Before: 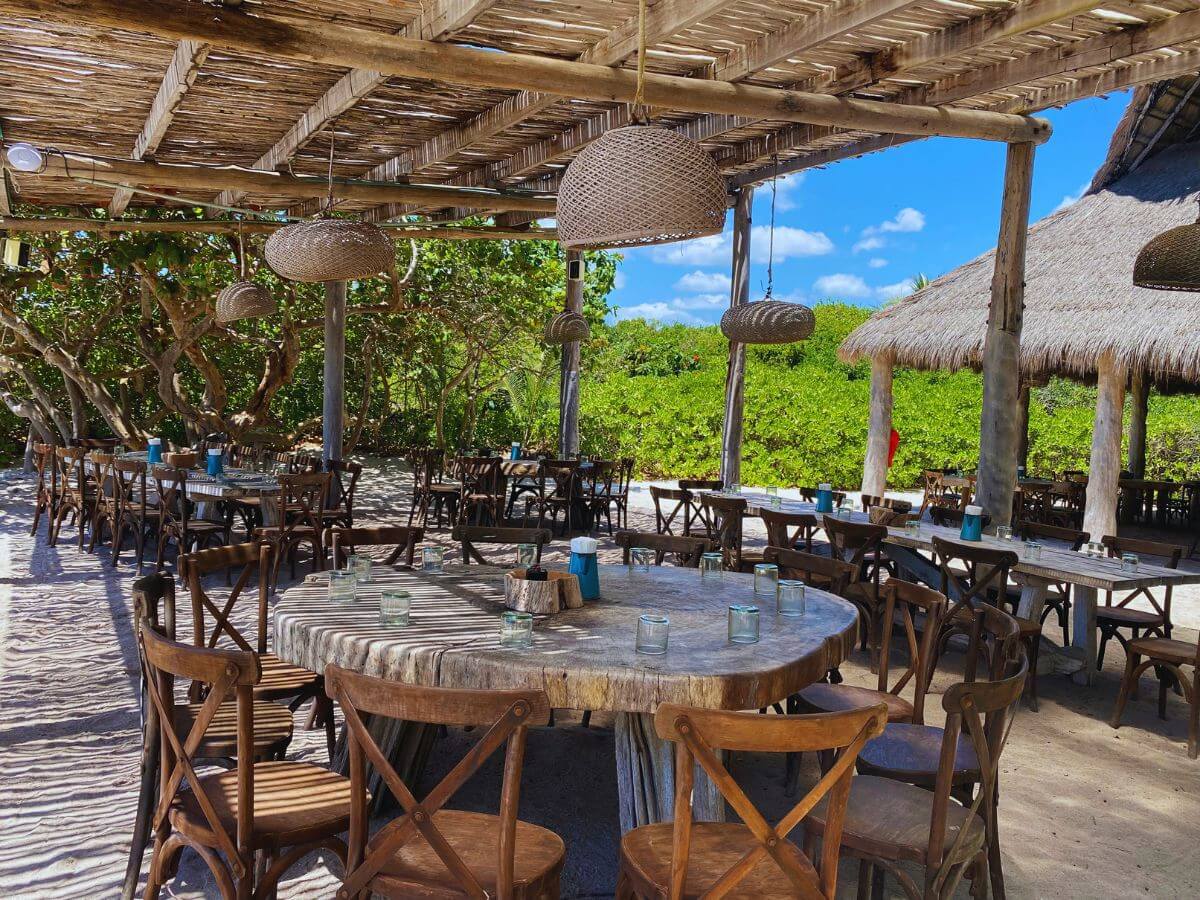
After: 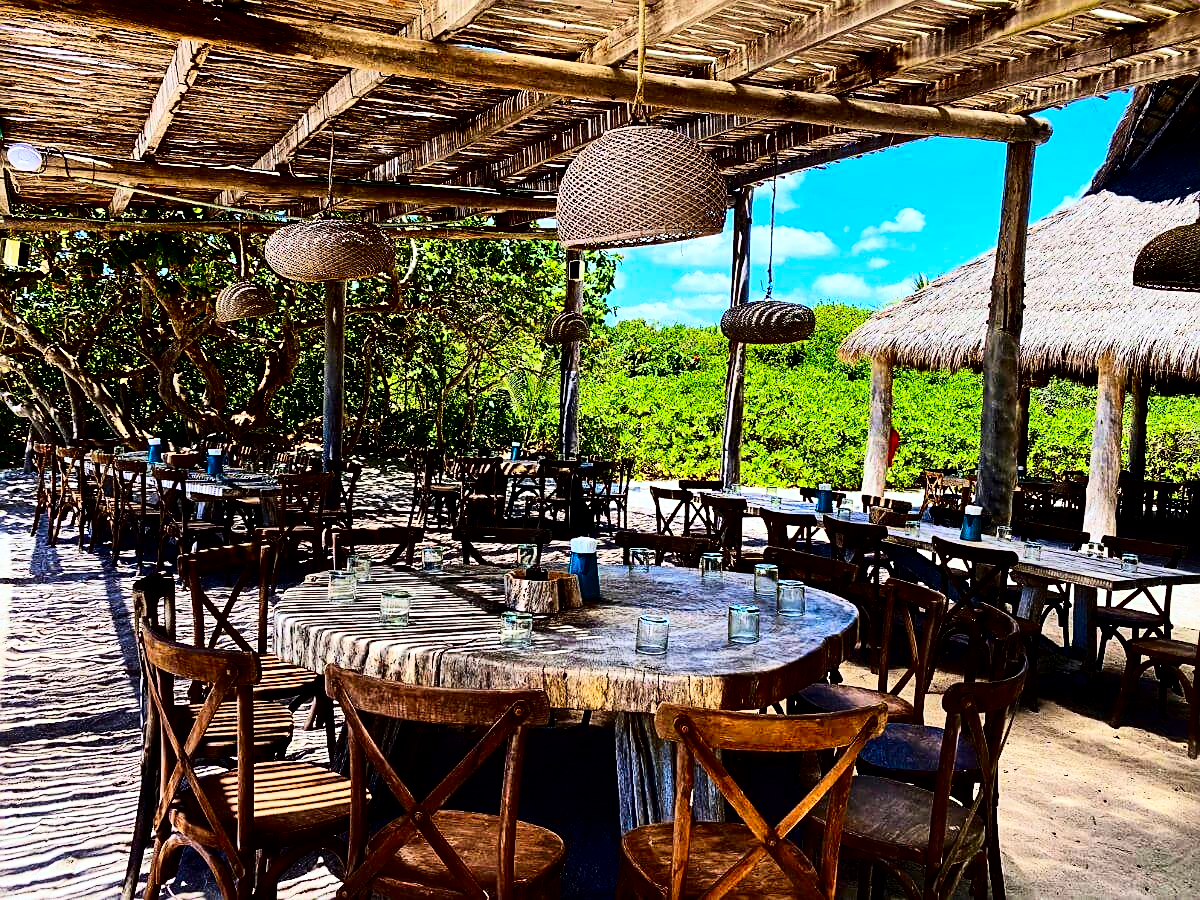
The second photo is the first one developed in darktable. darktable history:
rgb curve: curves: ch0 [(0, 0) (0.21, 0.15) (0.24, 0.21) (0.5, 0.75) (0.75, 0.96) (0.89, 0.99) (1, 1)]; ch1 [(0, 0.02) (0.21, 0.13) (0.25, 0.2) (0.5, 0.67) (0.75, 0.9) (0.89, 0.97) (1, 1)]; ch2 [(0, 0.02) (0.21, 0.13) (0.25, 0.2) (0.5, 0.67) (0.75, 0.9) (0.89, 0.97) (1, 1)], compensate middle gray true
local contrast: mode bilateral grid, contrast 25, coarseness 50, detail 123%, midtone range 0.2
contrast brightness saturation: contrast 0.09, brightness -0.59, saturation 0.17
sharpen: on, module defaults
